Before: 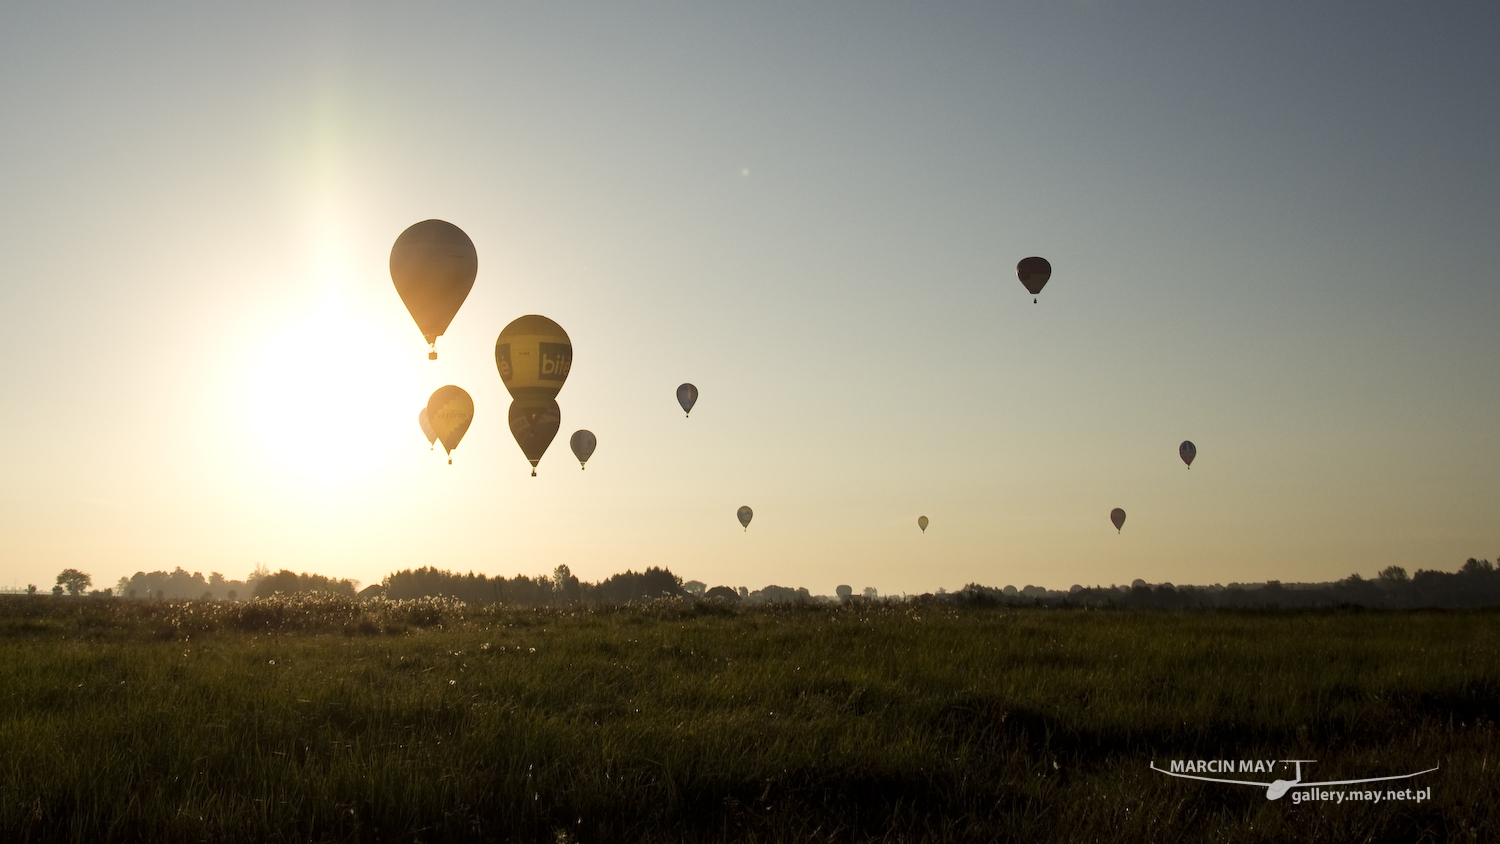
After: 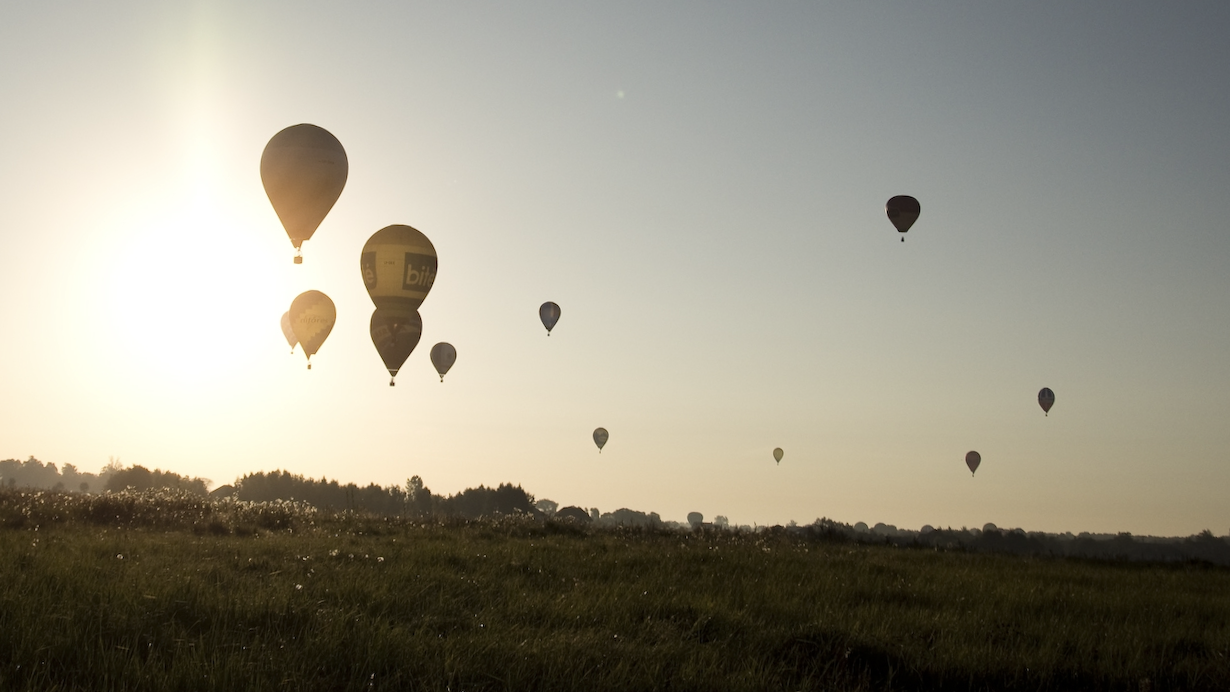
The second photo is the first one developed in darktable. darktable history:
crop and rotate: angle -3.27°, left 5.211%, top 5.211%, right 4.607%, bottom 4.607%
contrast brightness saturation: contrast 0.06, brightness -0.01, saturation -0.23
